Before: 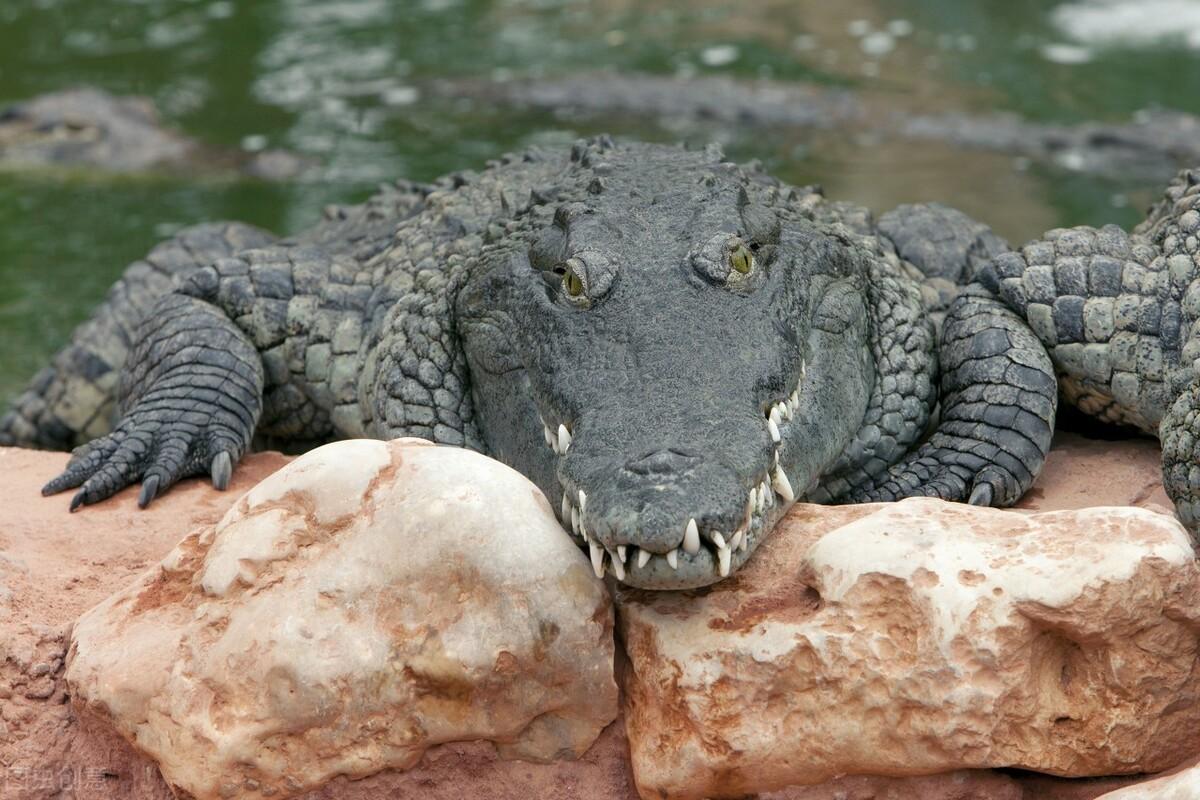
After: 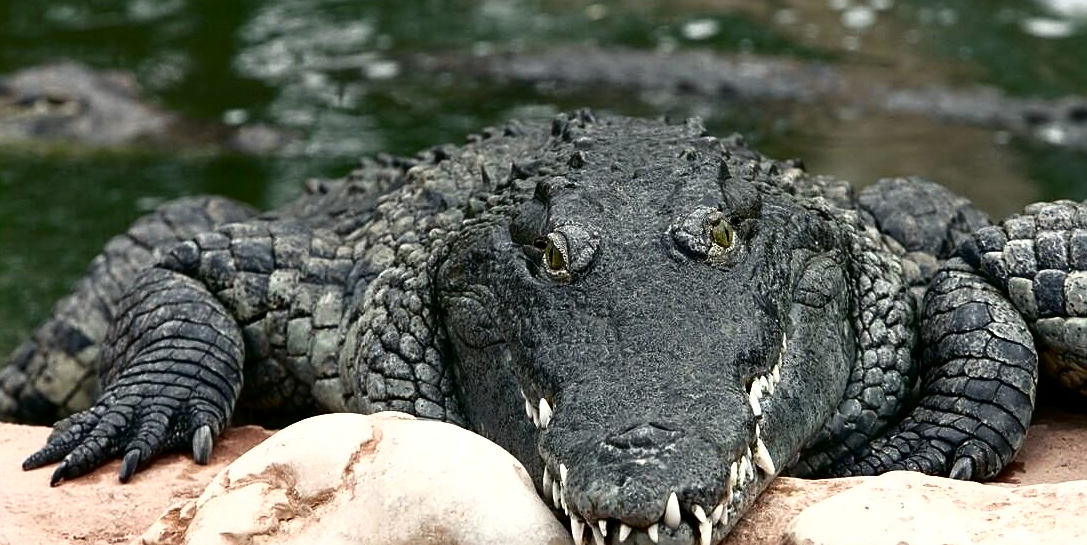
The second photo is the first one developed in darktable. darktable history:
crop: left 1.617%, top 3.361%, right 7.783%, bottom 28.407%
tone curve: curves: ch0 [(0, 0) (0.003, 0.001) (0.011, 0.002) (0.025, 0.002) (0.044, 0.006) (0.069, 0.01) (0.1, 0.017) (0.136, 0.023) (0.177, 0.038) (0.224, 0.066) (0.277, 0.118) (0.335, 0.185) (0.399, 0.264) (0.468, 0.365) (0.543, 0.475) (0.623, 0.606) (0.709, 0.759) (0.801, 0.923) (0.898, 0.999) (1, 1)], color space Lab, independent channels, preserve colors none
sharpen: on, module defaults
